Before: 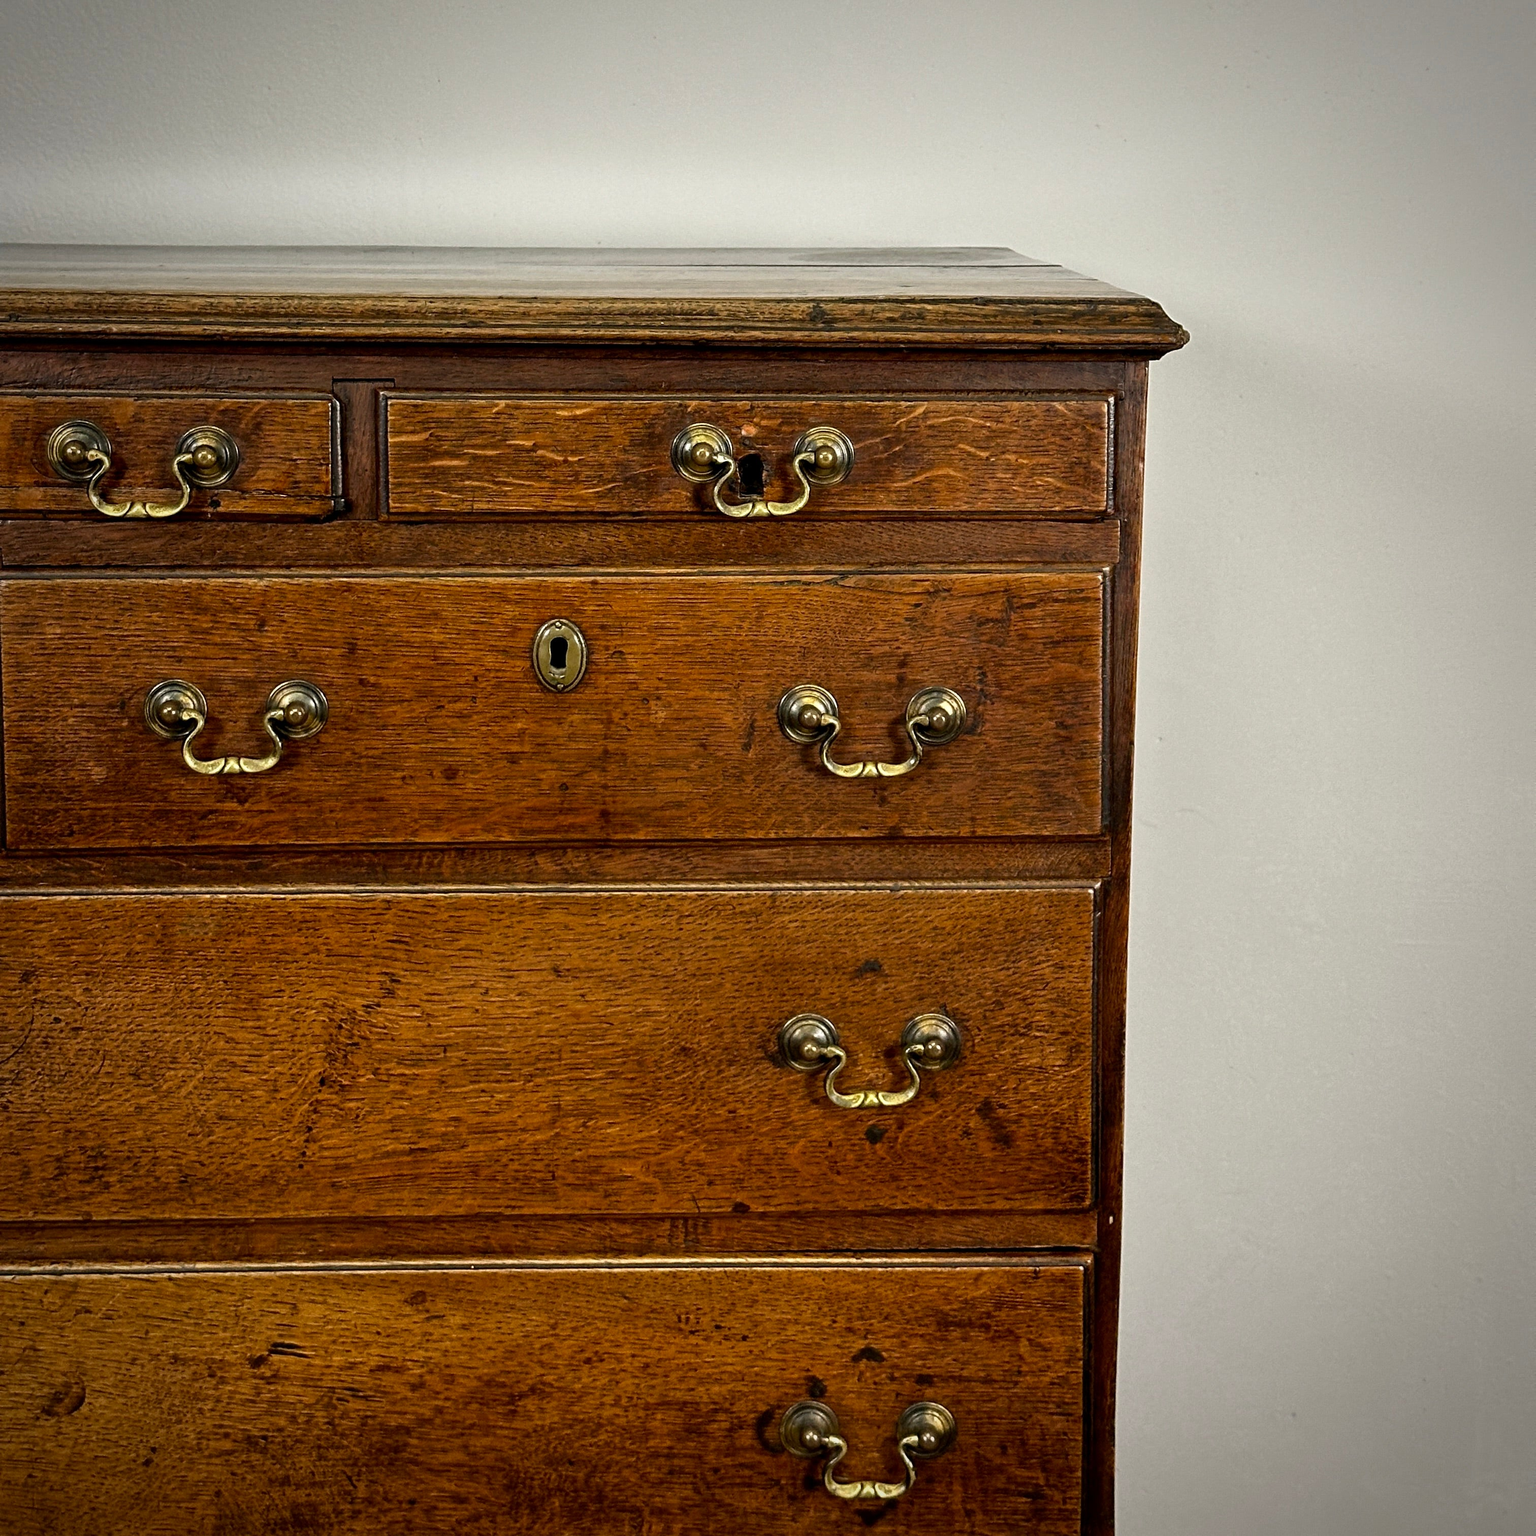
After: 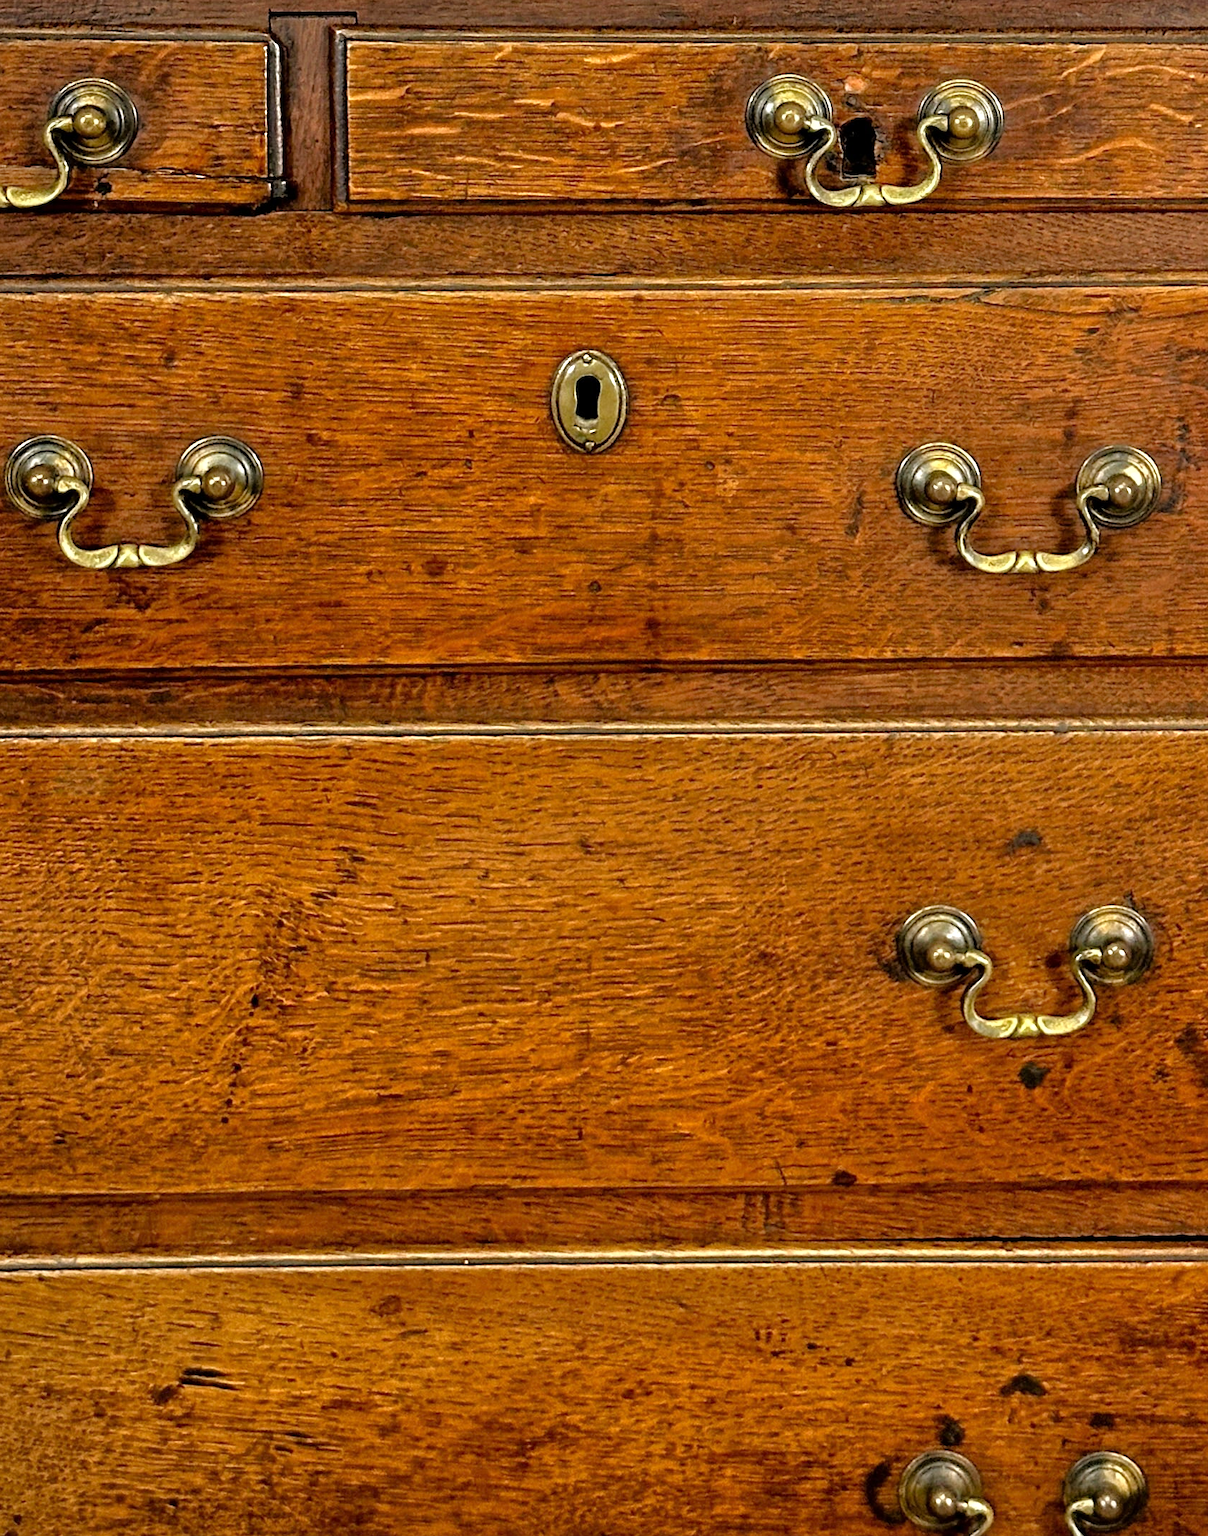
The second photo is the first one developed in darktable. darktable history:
crop: left 9.197%, top 24.132%, right 34.866%, bottom 4.782%
tone equalizer: -7 EV 0.151 EV, -6 EV 0.598 EV, -5 EV 1.12 EV, -4 EV 1.34 EV, -3 EV 1.14 EV, -2 EV 0.6 EV, -1 EV 0.151 EV
